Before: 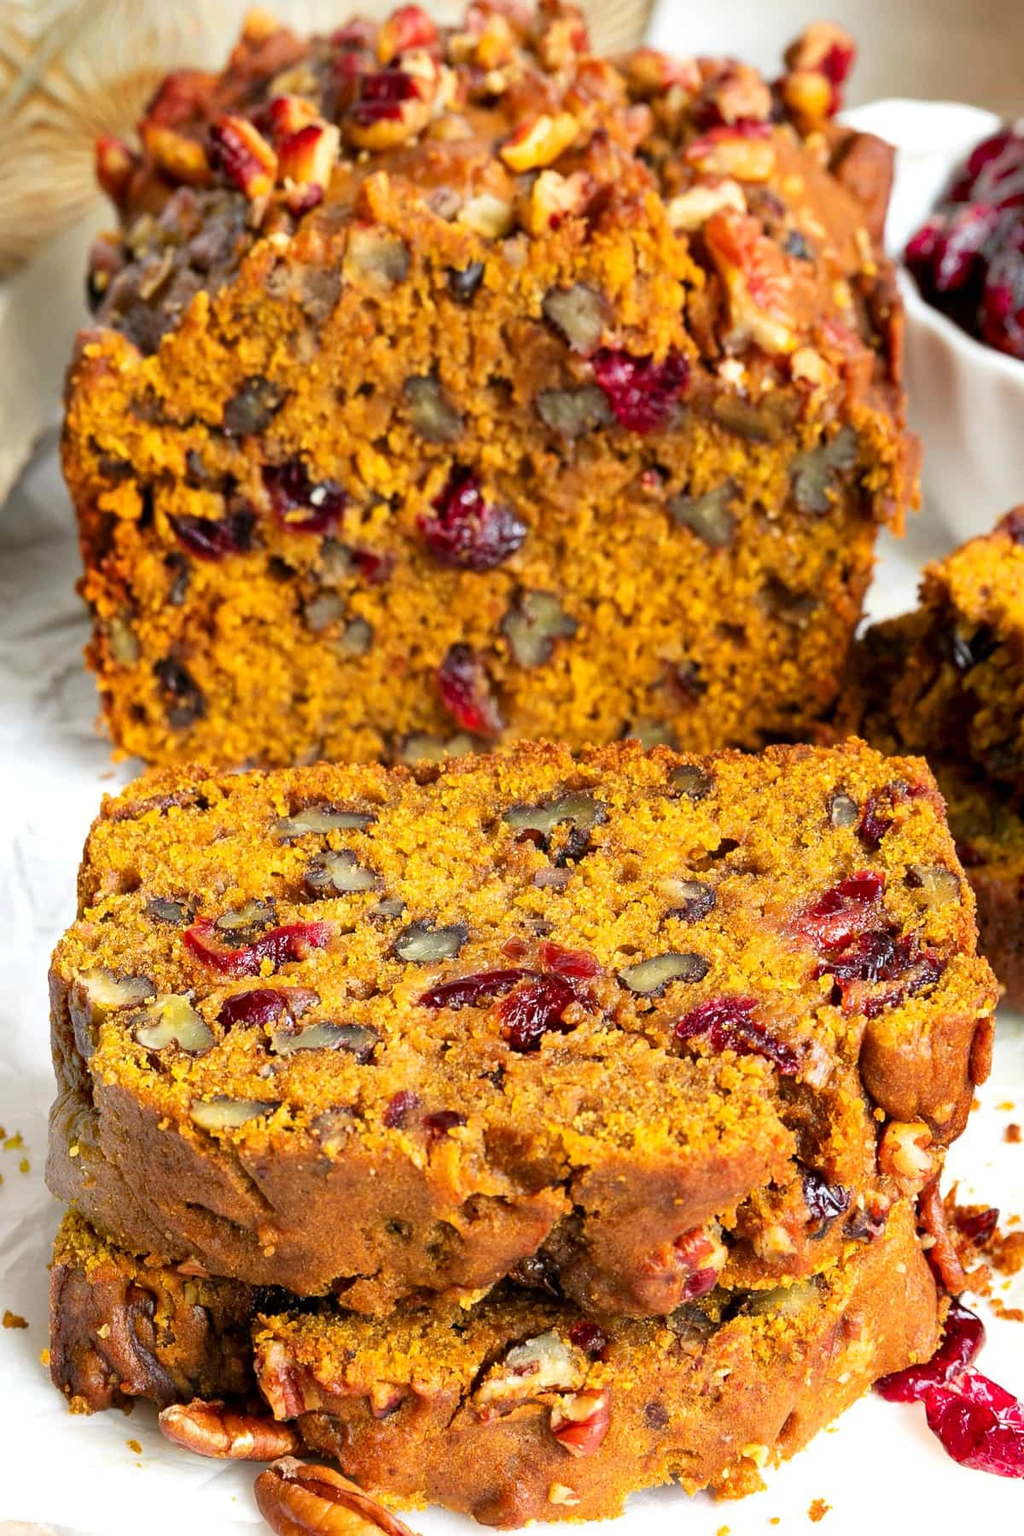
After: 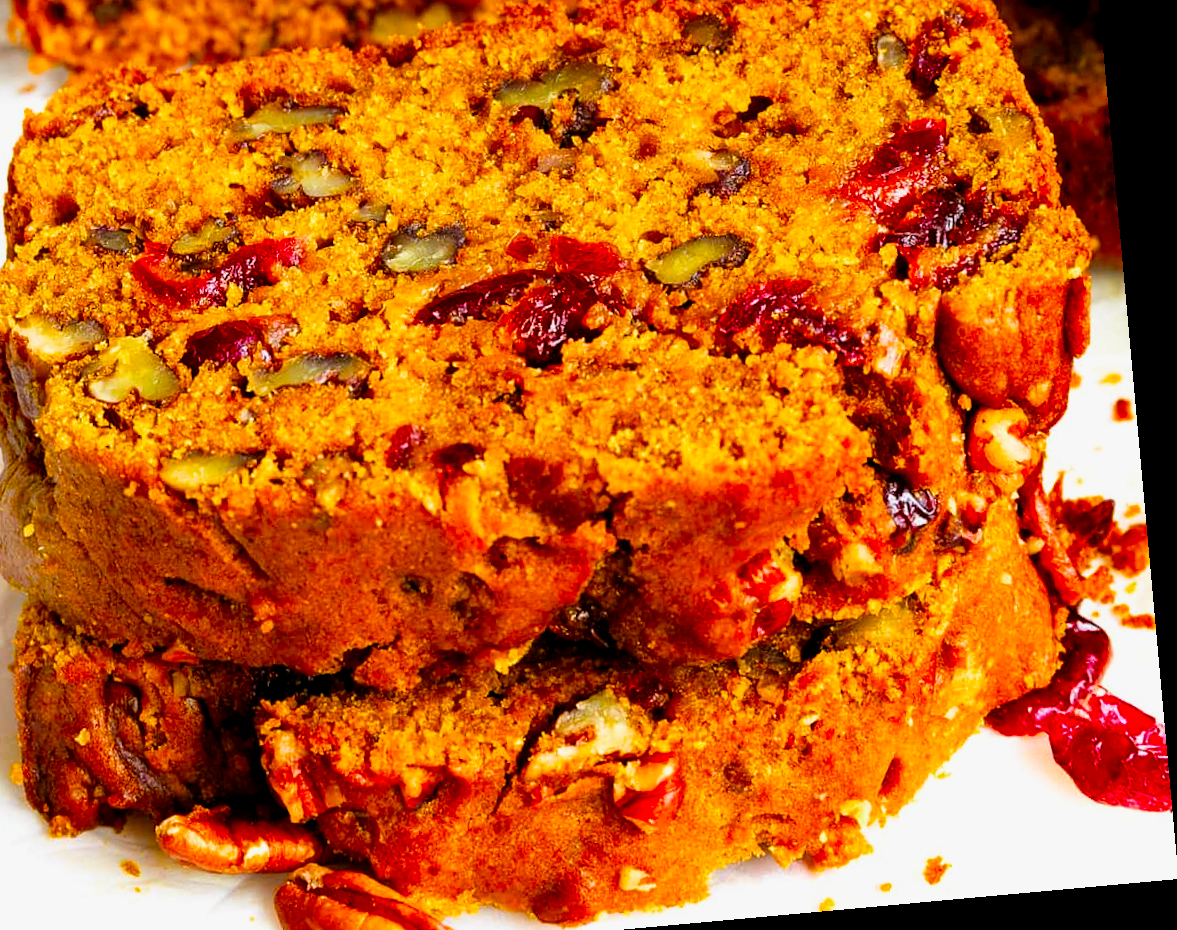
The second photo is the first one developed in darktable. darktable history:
filmic rgb: black relative exposure -12 EV, white relative exposure 2.8 EV, threshold 3 EV, target black luminance 0%, hardness 8.06, latitude 70.41%, contrast 1.14, highlights saturation mix 10%, shadows ↔ highlights balance -0.388%, color science v4 (2020), iterations of high-quality reconstruction 10, contrast in shadows soft, contrast in highlights soft, enable highlight reconstruction true
color balance rgb: perceptual saturation grading › global saturation 25%, global vibrance 20%
crop and rotate: left 13.306%, top 48.129%, bottom 2.928%
rotate and perspective: rotation -5.2°, automatic cropping off
rgb levels: mode RGB, independent channels, levels [[0, 0.5, 1], [0, 0.521, 1], [0, 0.536, 1]]
